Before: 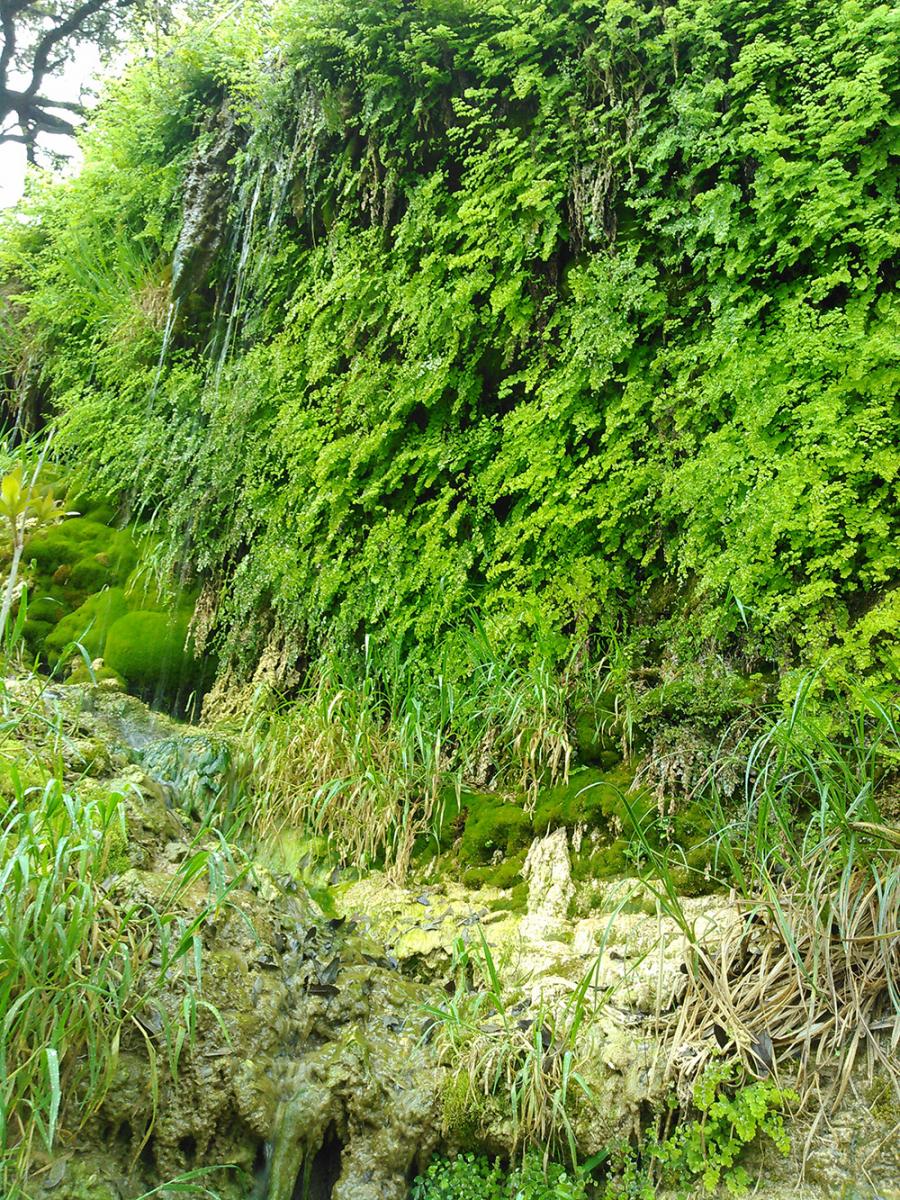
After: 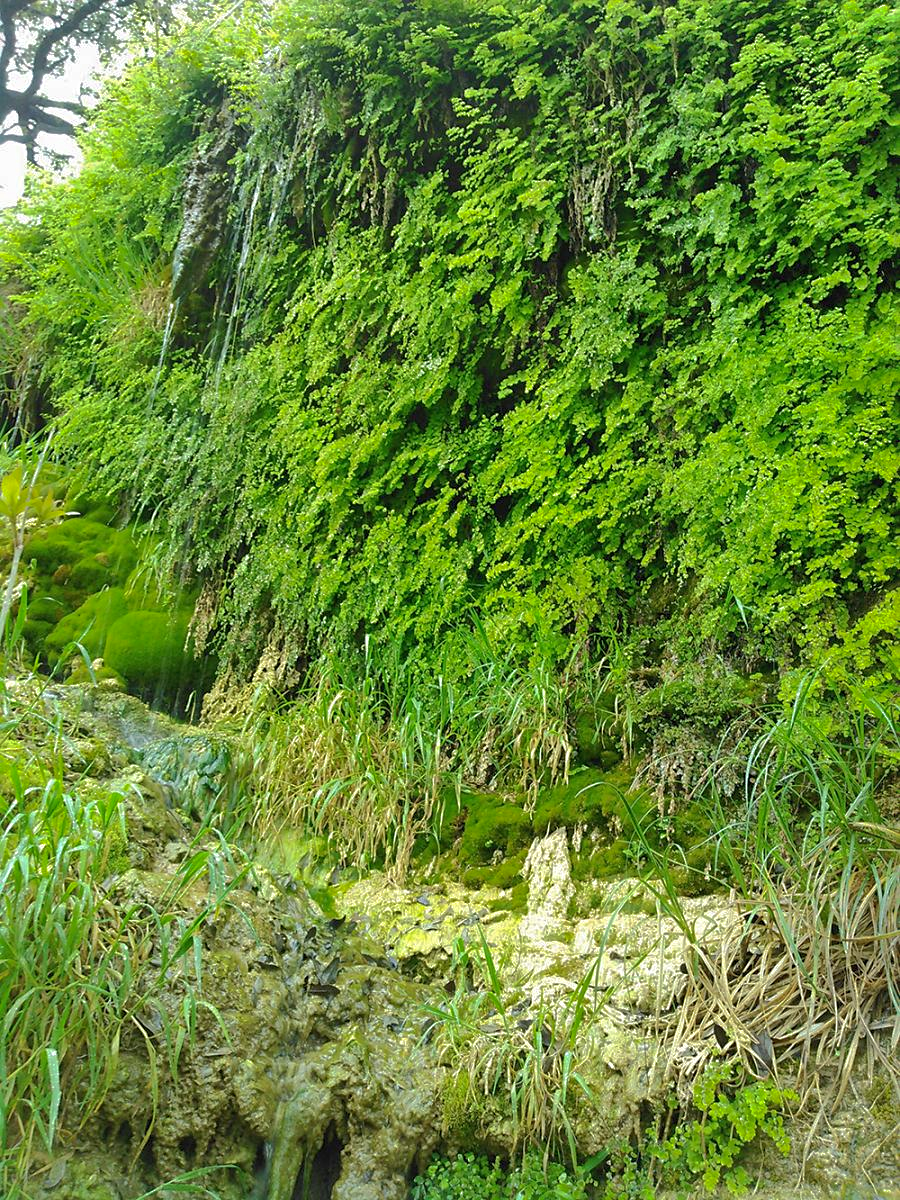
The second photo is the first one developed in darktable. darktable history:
shadows and highlights: shadows 40, highlights -60
sharpen: amount 0.2
tone equalizer: on, module defaults
